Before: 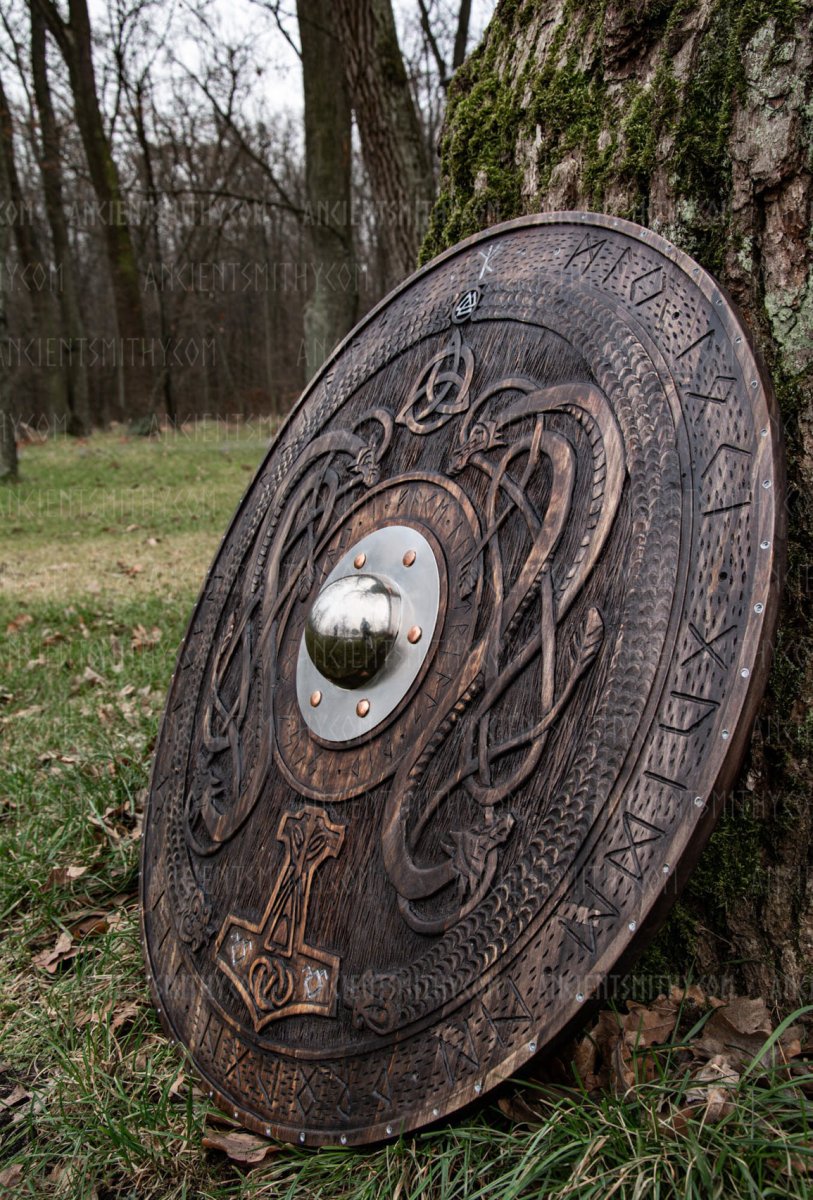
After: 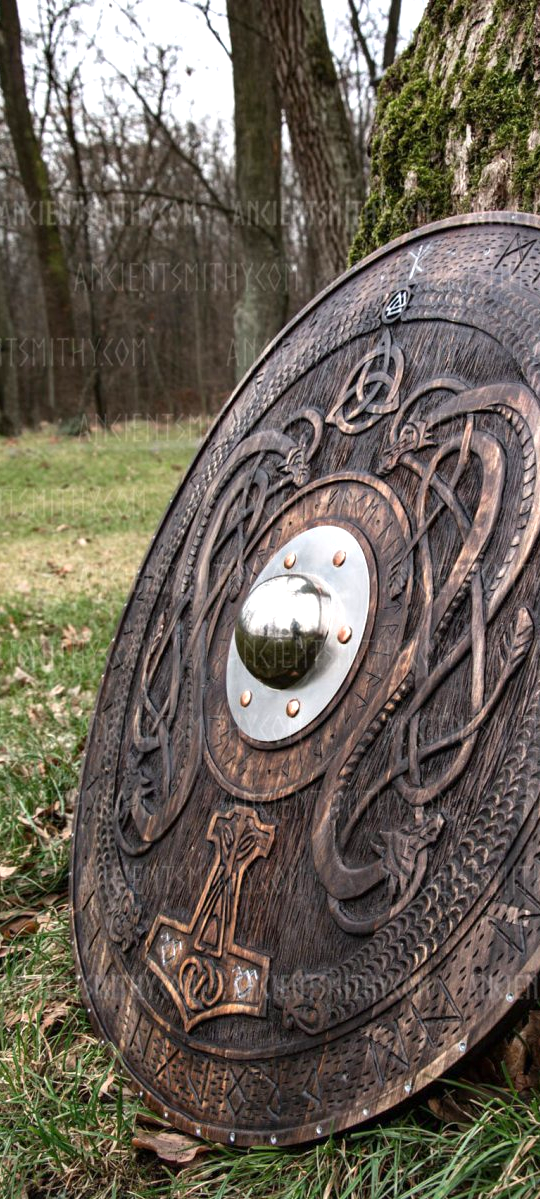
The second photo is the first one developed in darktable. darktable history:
crop and rotate: left 8.726%, right 24.73%
exposure: exposure 0.724 EV, compensate highlight preservation false
